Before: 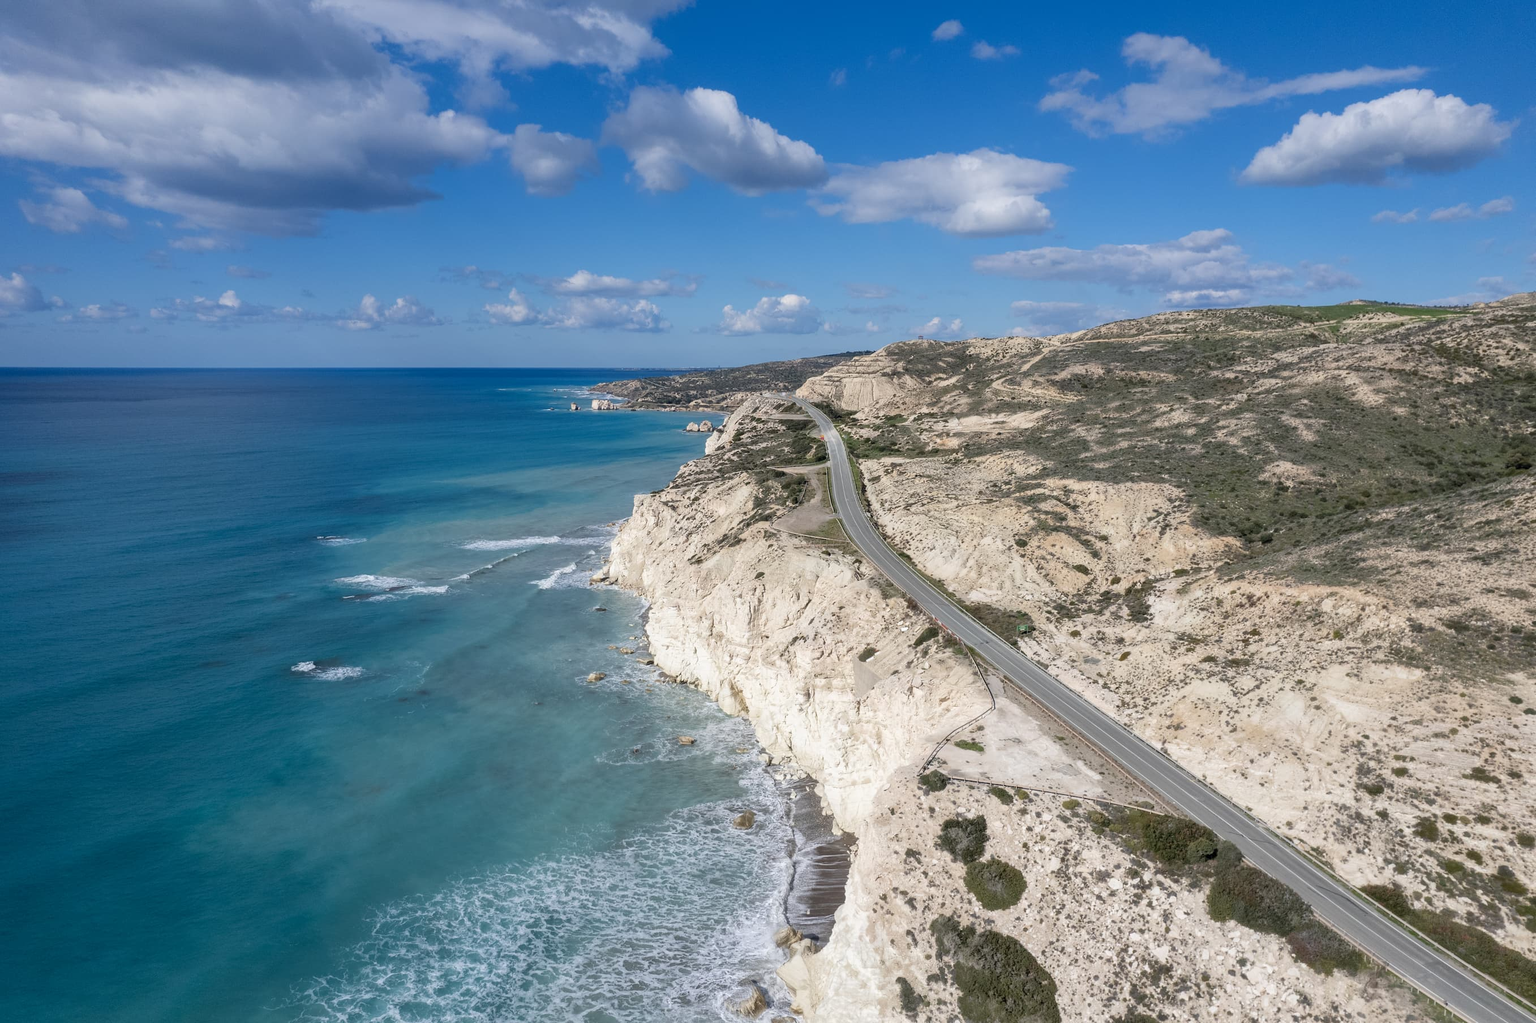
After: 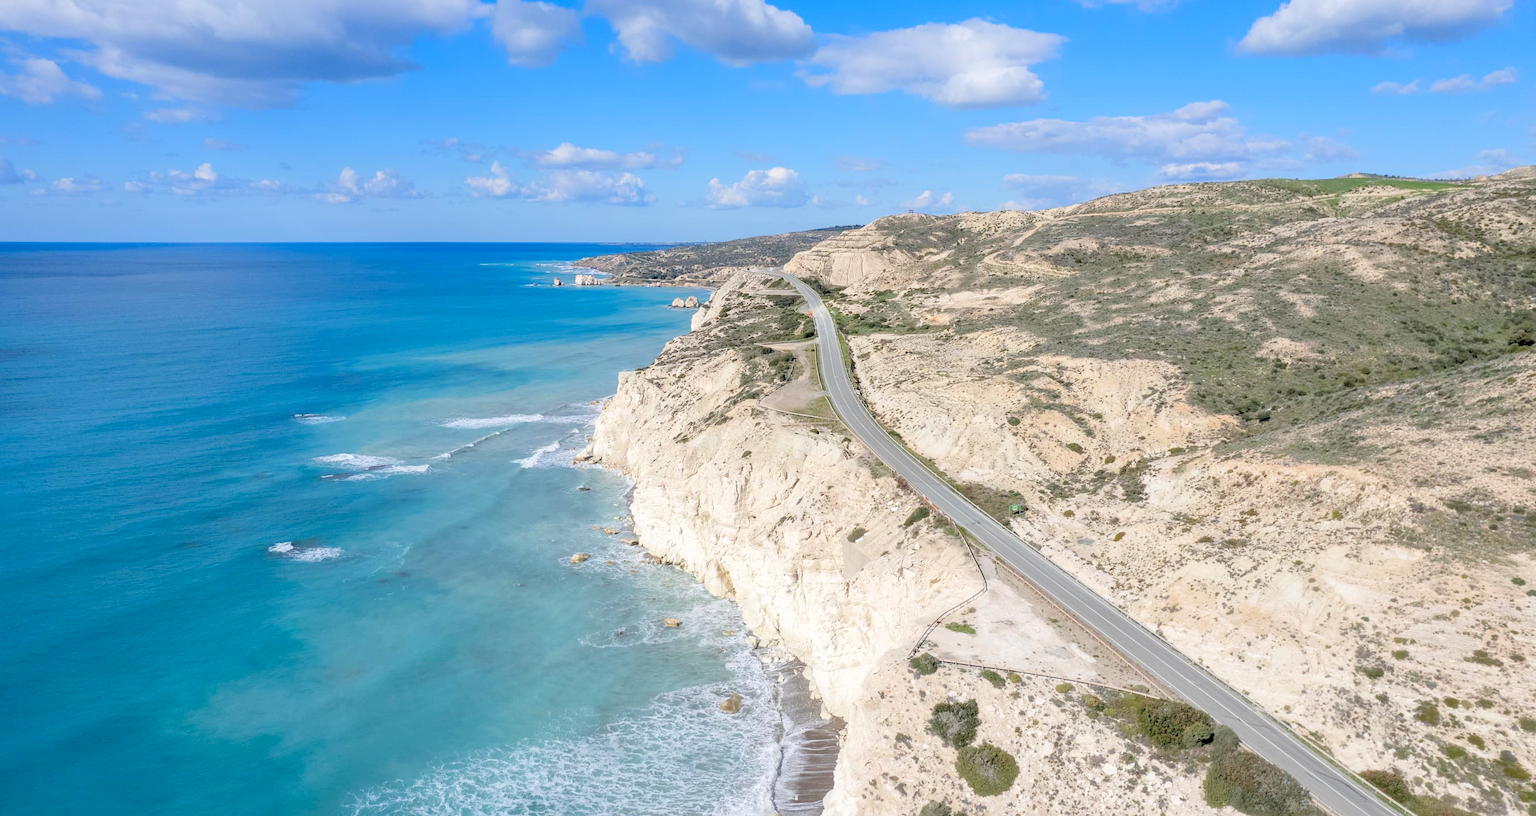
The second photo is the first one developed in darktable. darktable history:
levels: levels [0.072, 0.414, 0.976]
crop and rotate: left 1.865%, top 12.801%, right 0.147%, bottom 9.006%
